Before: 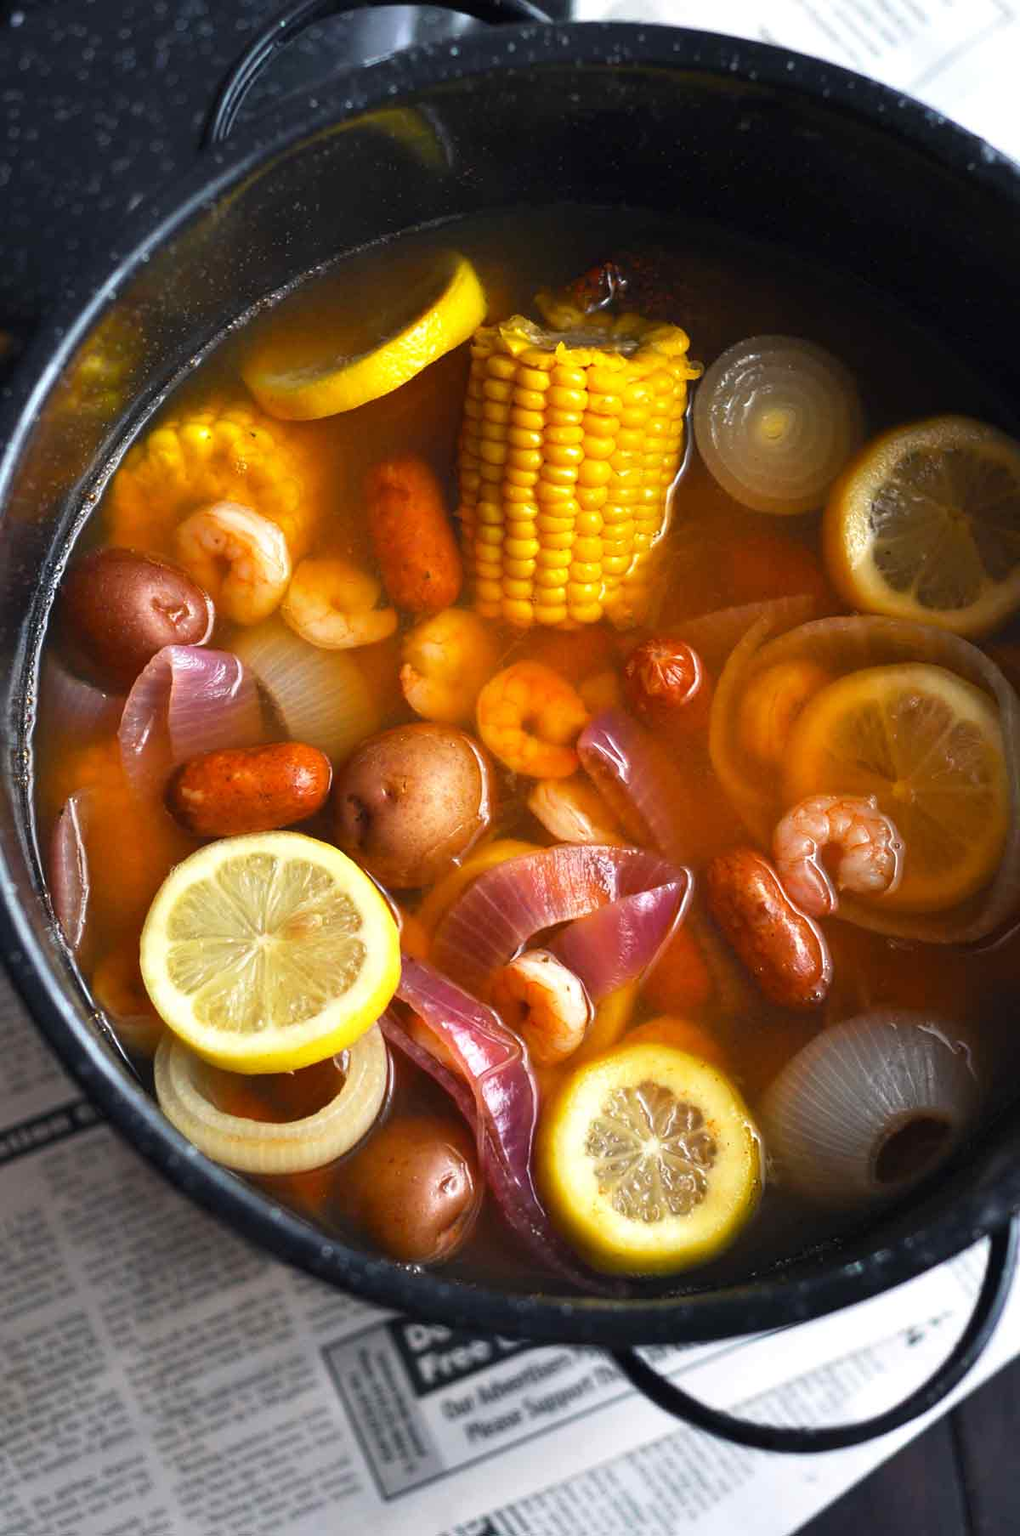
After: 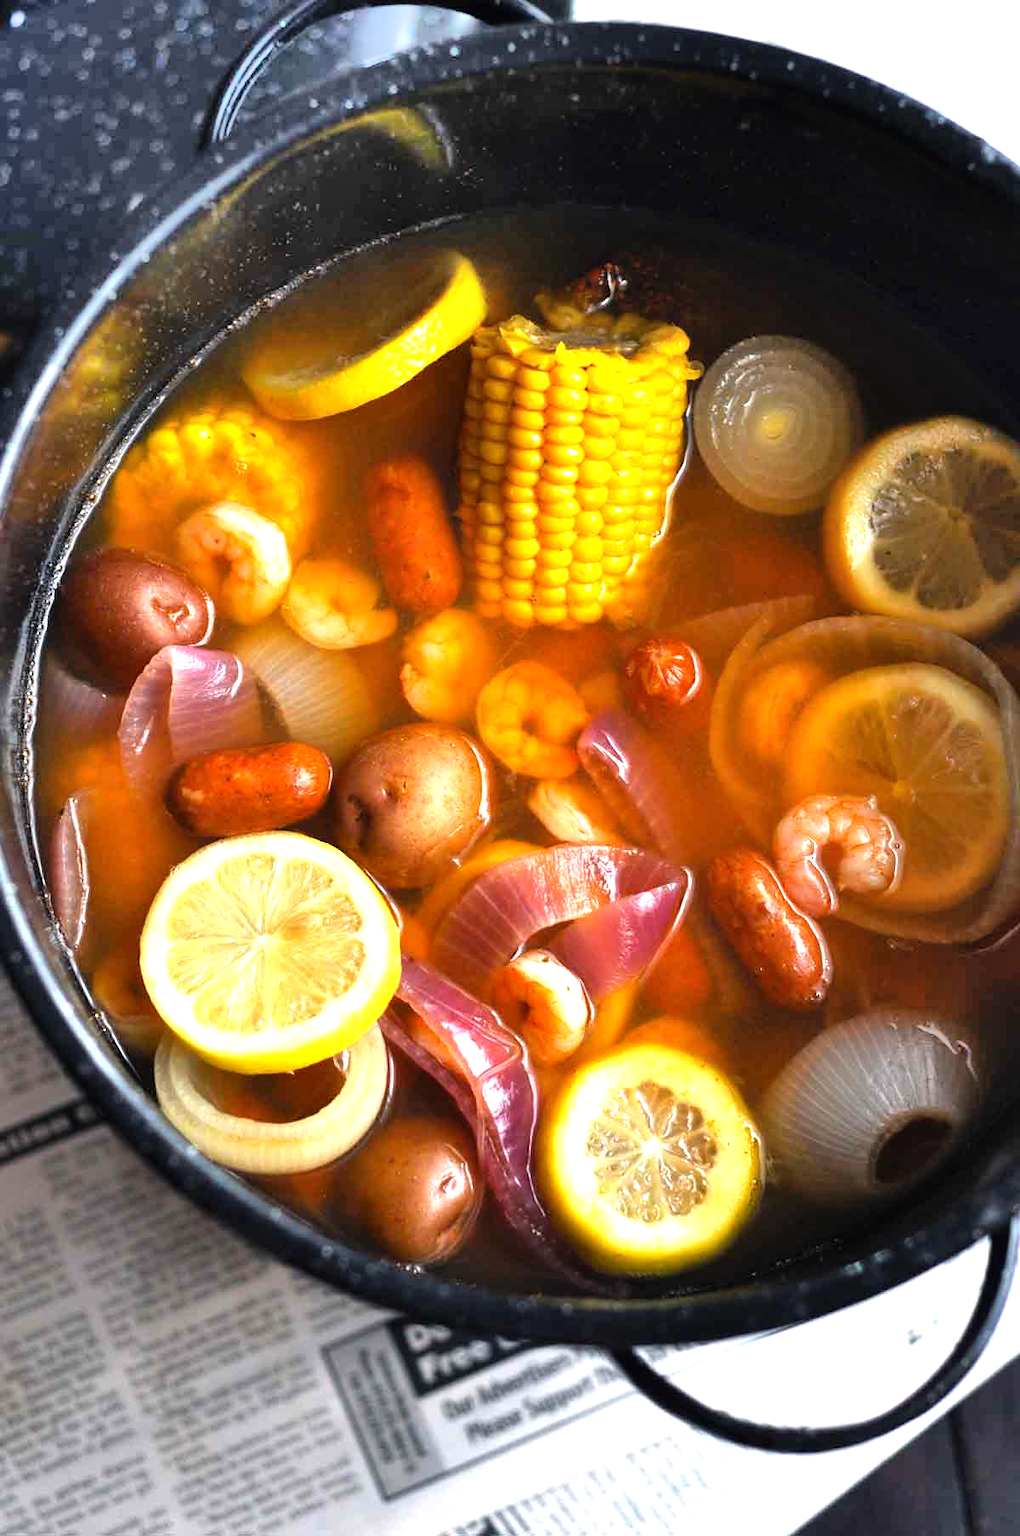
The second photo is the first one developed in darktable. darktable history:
tone equalizer: -8 EV -0.748 EV, -7 EV -0.739 EV, -6 EV -0.64 EV, -5 EV -0.362 EV, -3 EV 0.393 EV, -2 EV 0.6 EV, -1 EV 0.677 EV, +0 EV 0.754 EV
shadows and highlights: shadows 73.92, highlights -25.74, soften with gaussian
